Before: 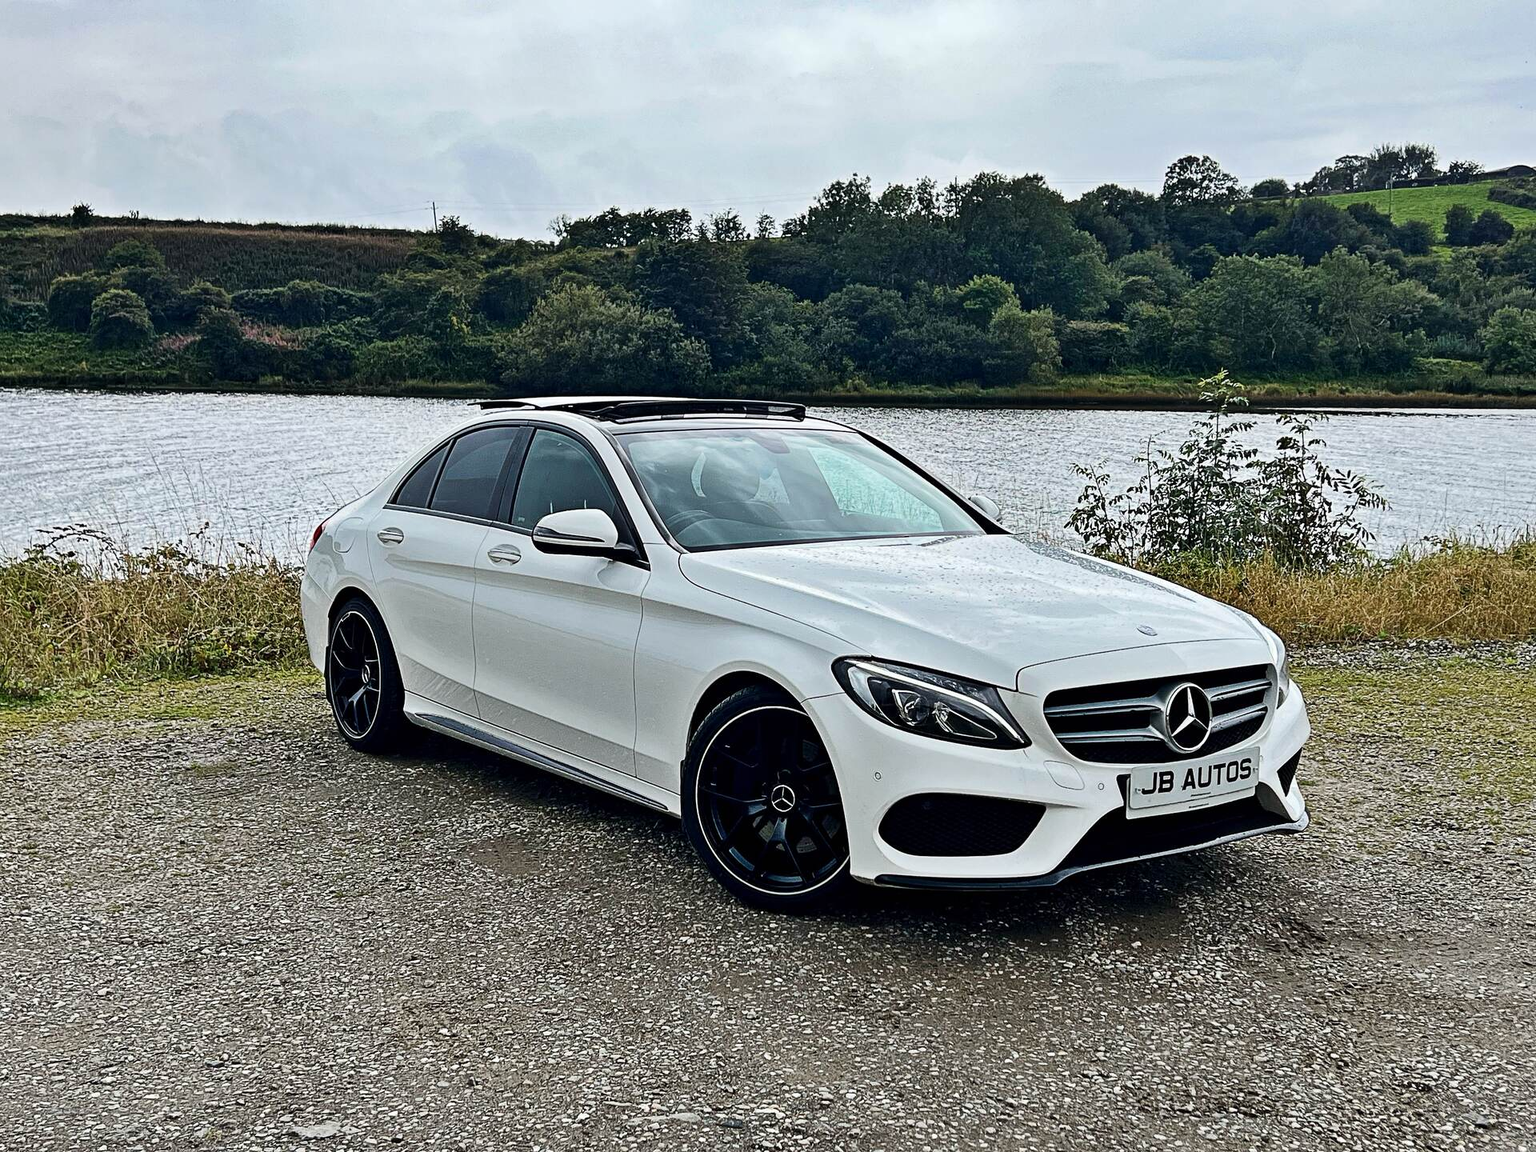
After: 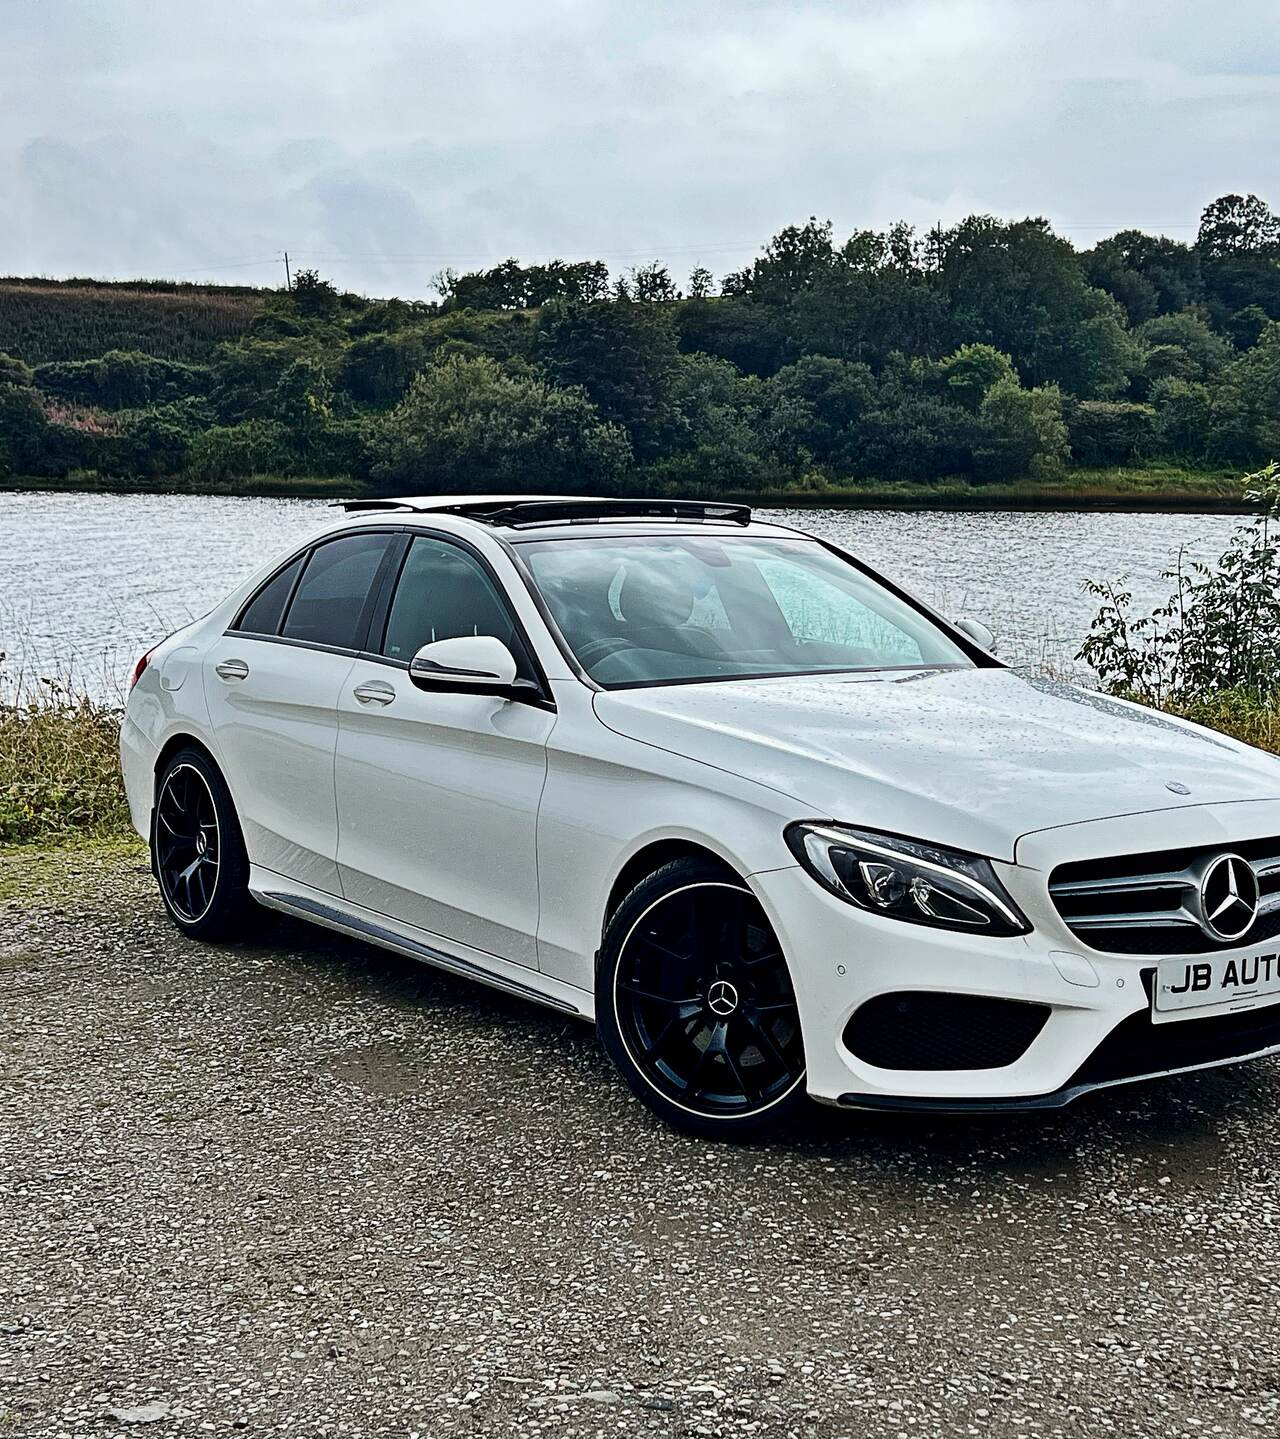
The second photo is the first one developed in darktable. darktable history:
crop and rotate: left 13.335%, right 19.967%
